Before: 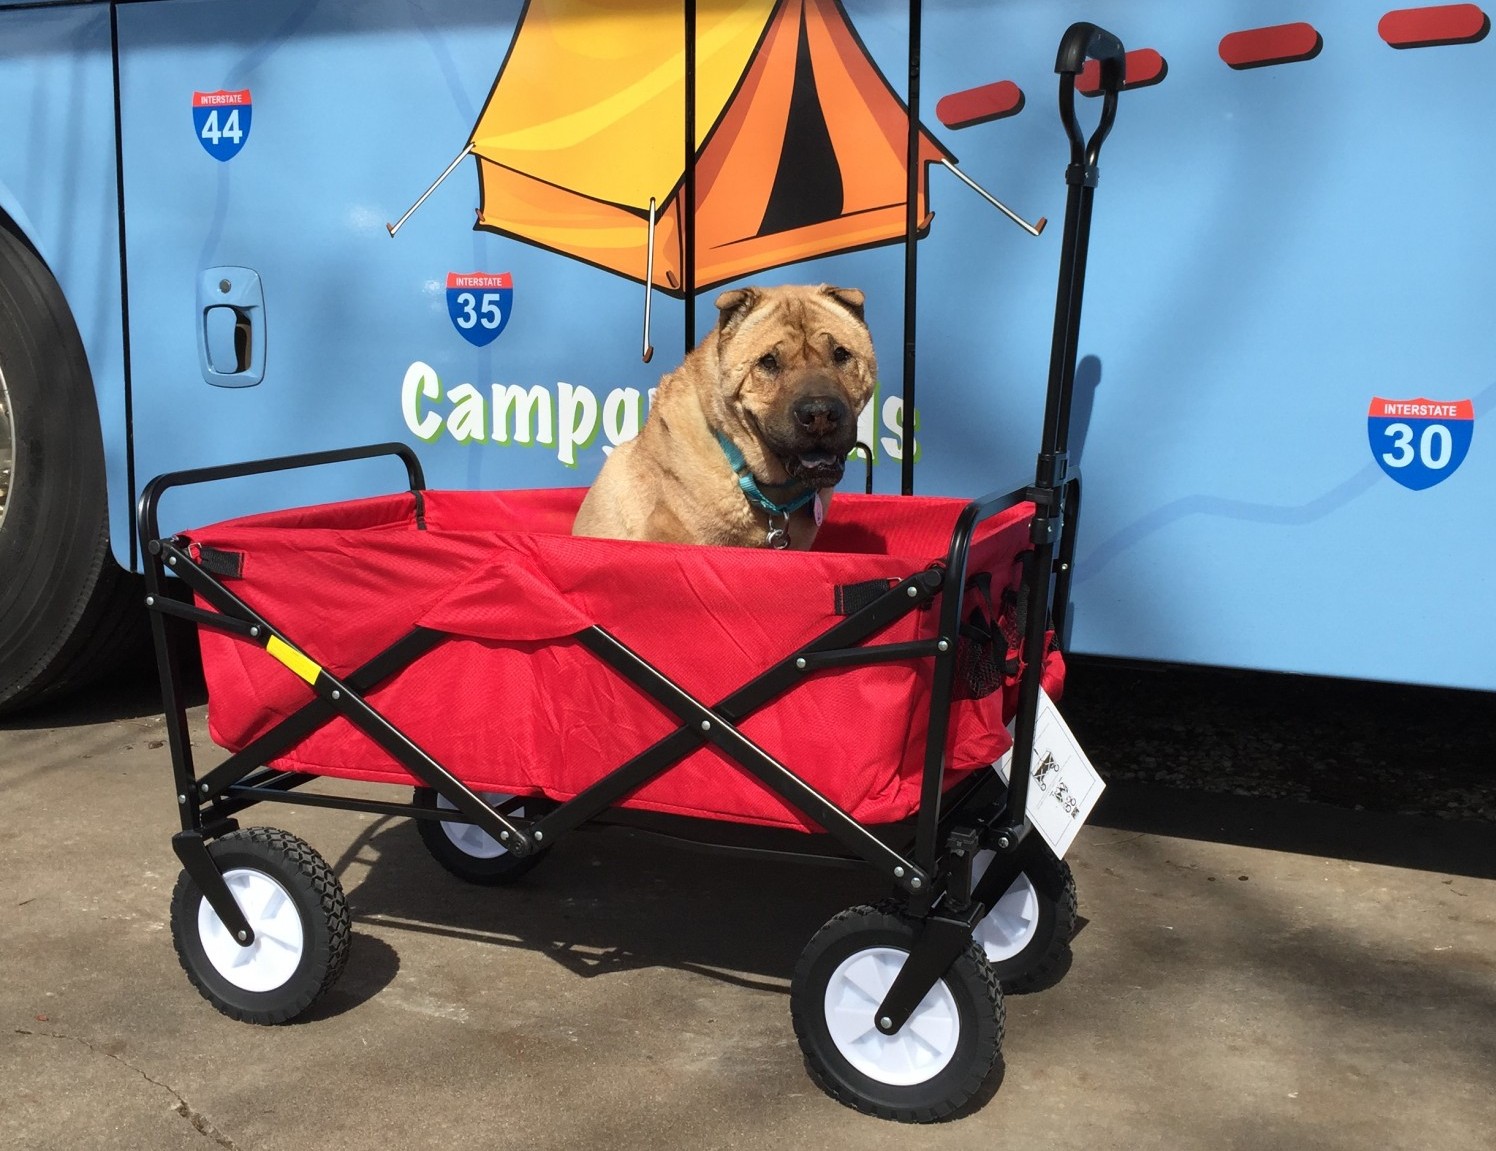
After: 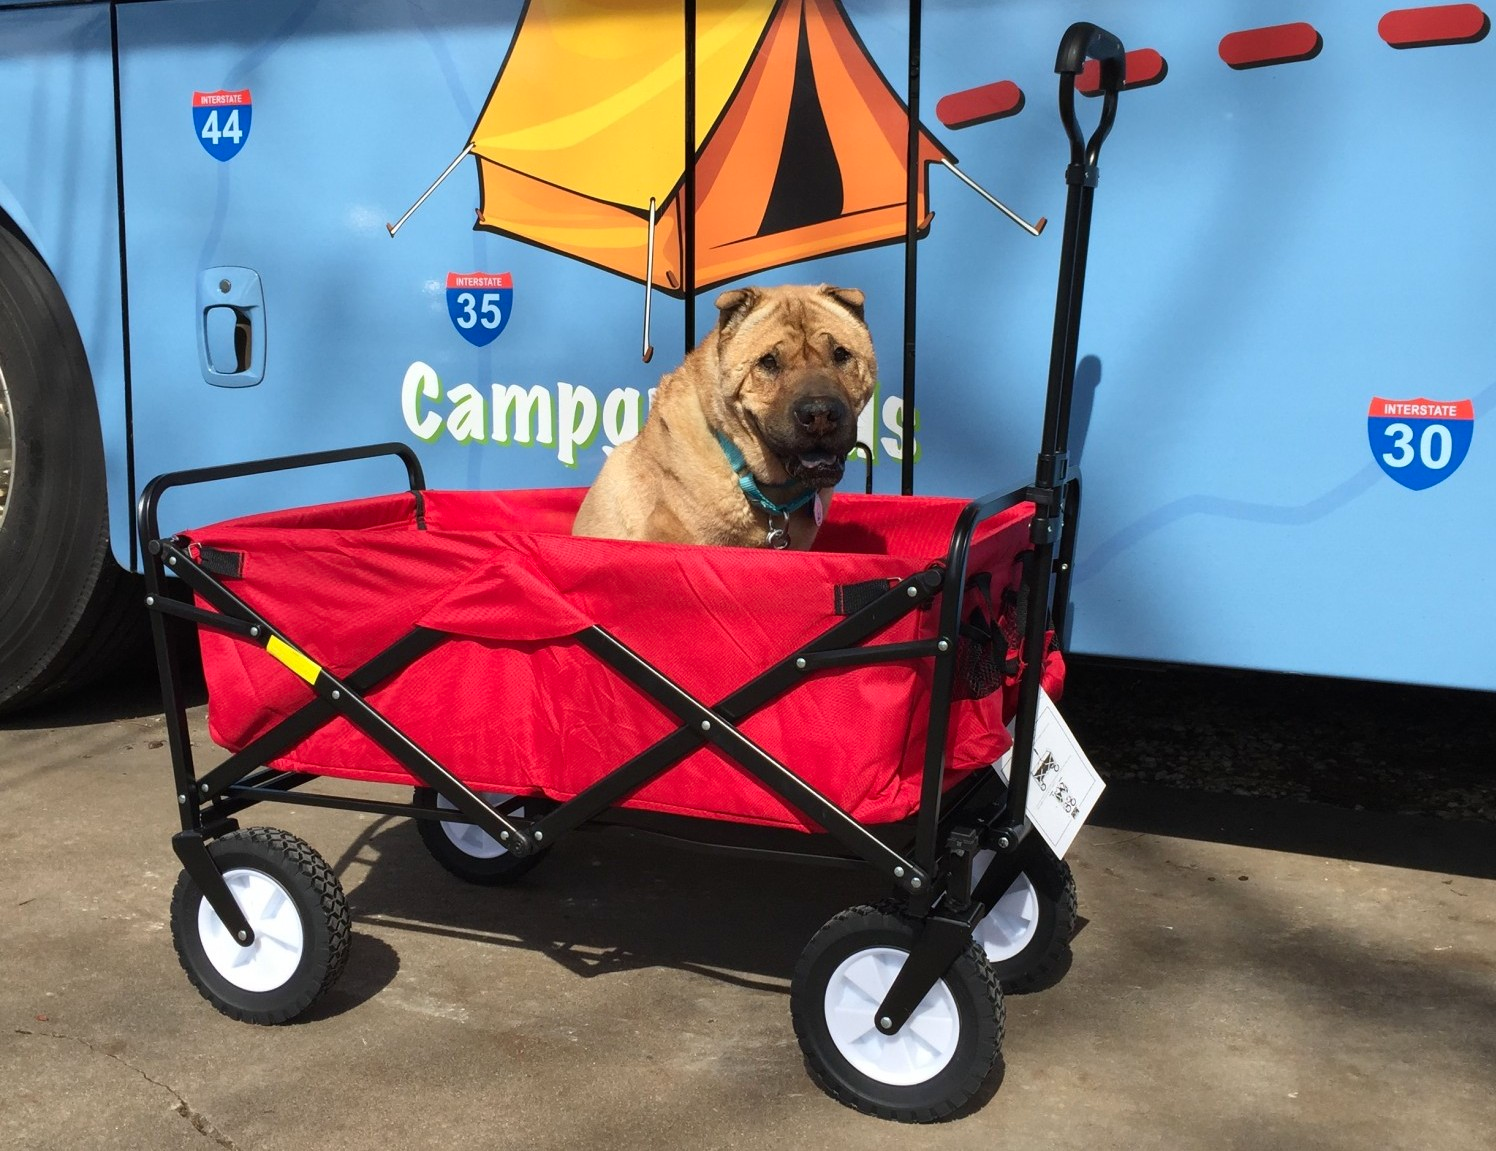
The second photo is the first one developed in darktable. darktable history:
contrast brightness saturation: contrast 0.04, saturation 0.07
